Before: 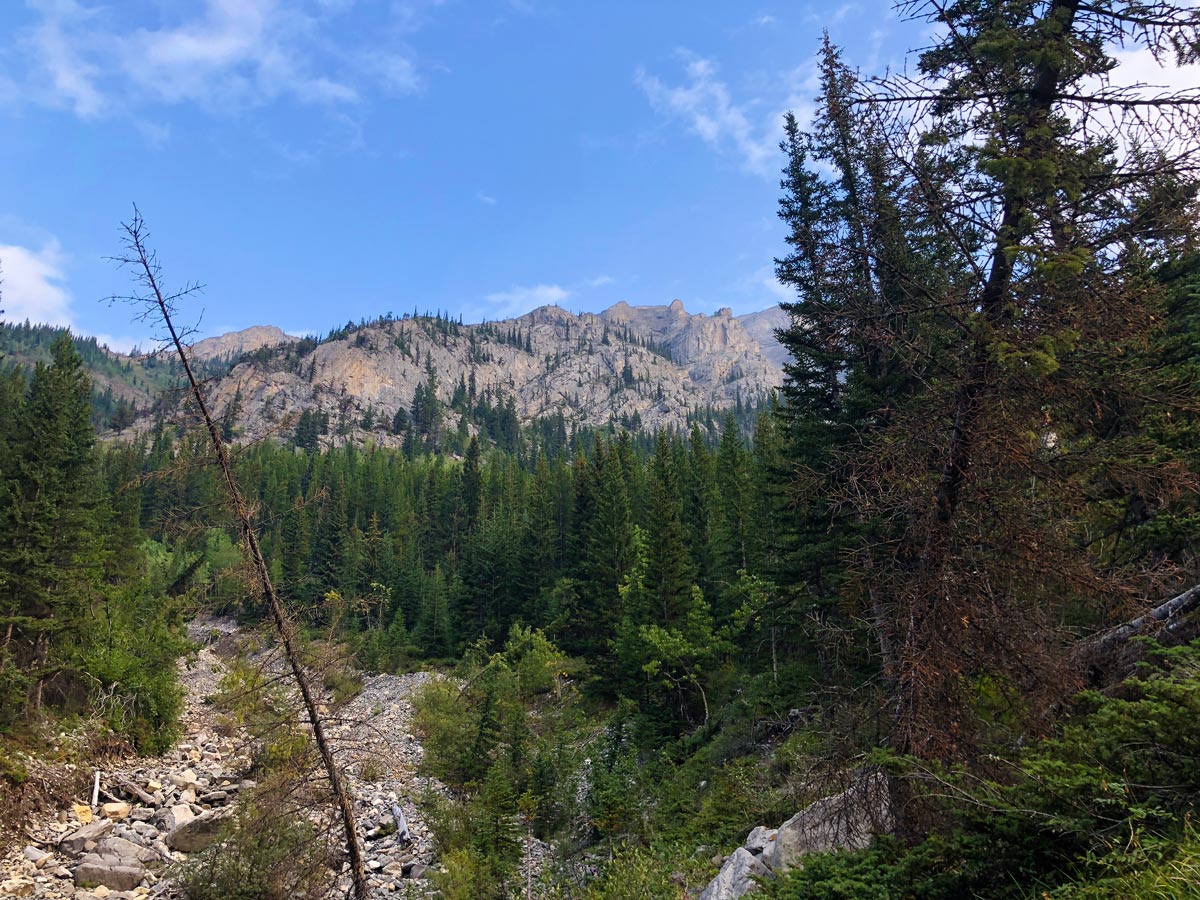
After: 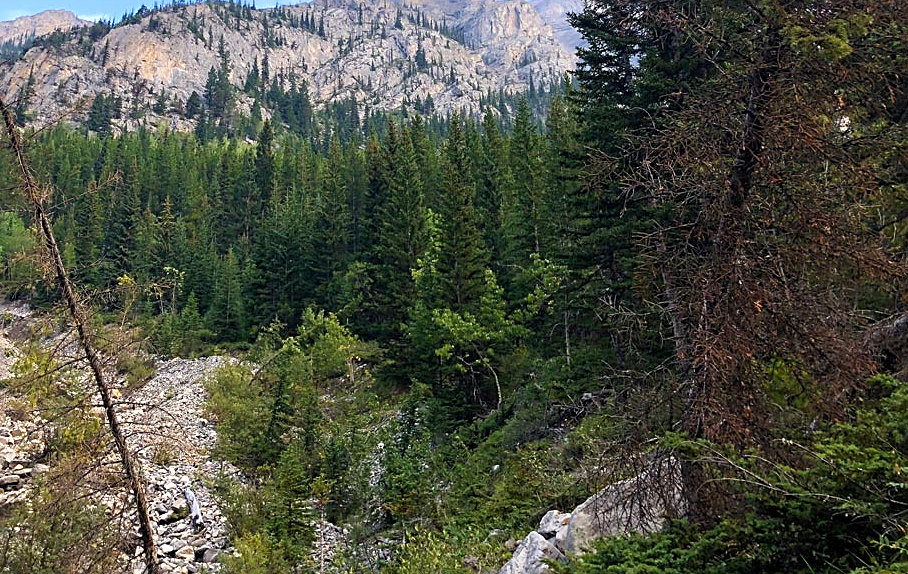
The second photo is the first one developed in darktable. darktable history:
crop and rotate: left 17.299%, top 35.115%, right 7.015%, bottom 1.024%
exposure: black level correction 0.001, exposure 0.5 EV, compensate exposure bias true, compensate highlight preservation false
sharpen: on, module defaults
